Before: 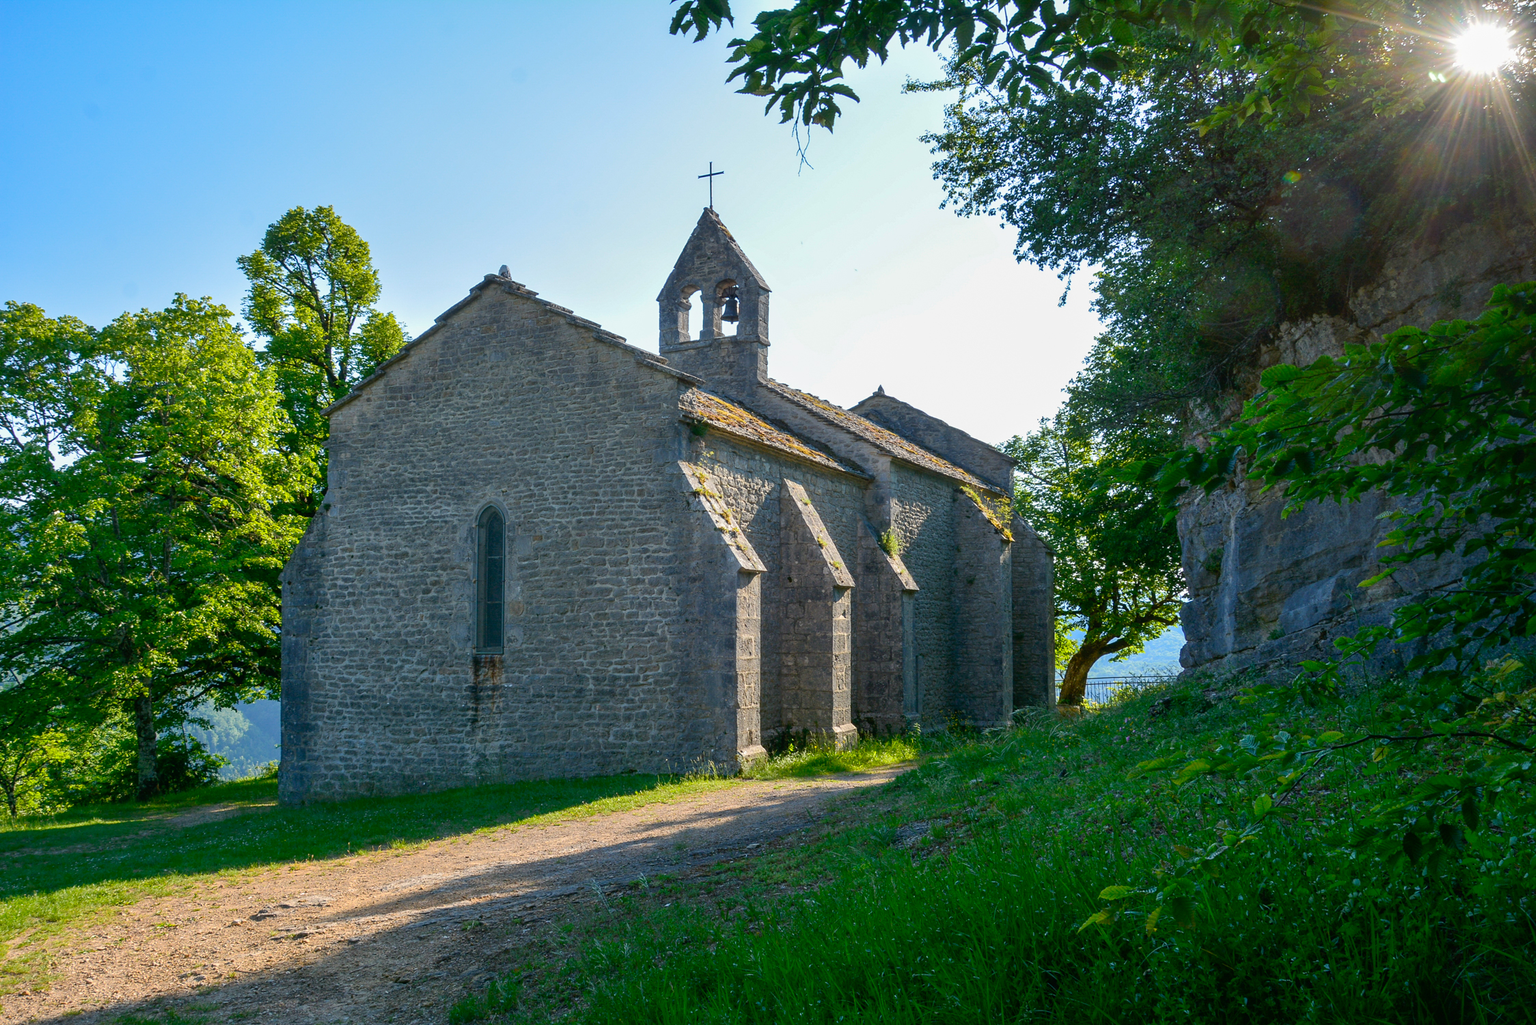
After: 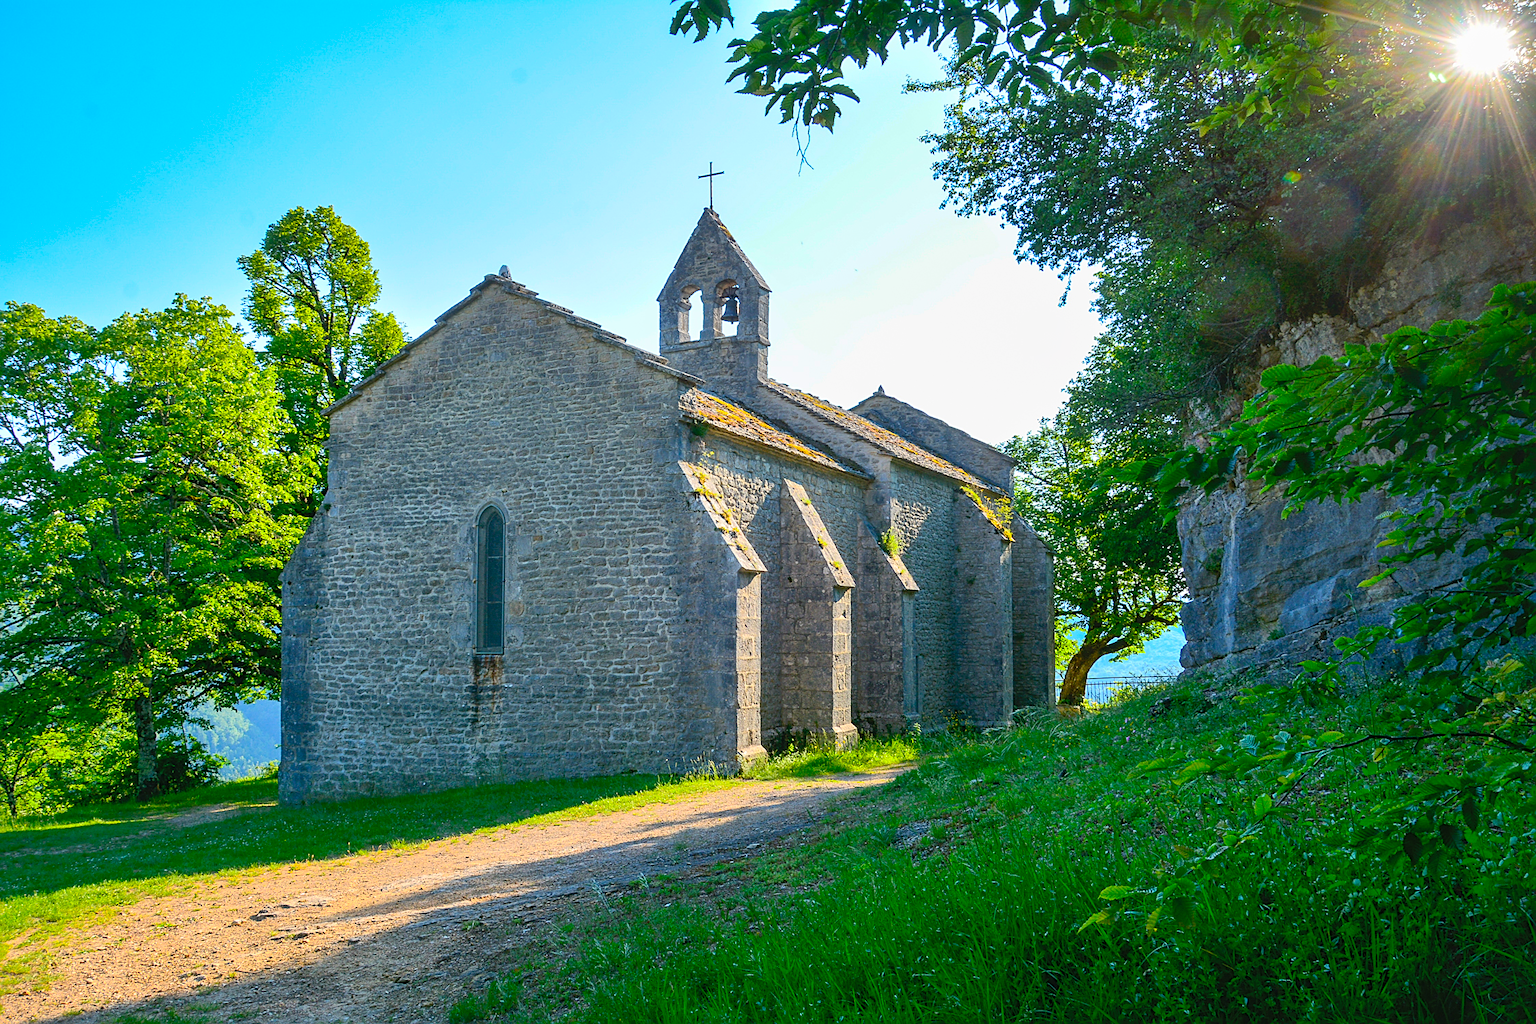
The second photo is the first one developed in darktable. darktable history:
sharpen: on, module defaults
shadows and highlights: shadows 30
contrast brightness saturation: contrast 0.24, brightness 0.26, saturation 0.39
